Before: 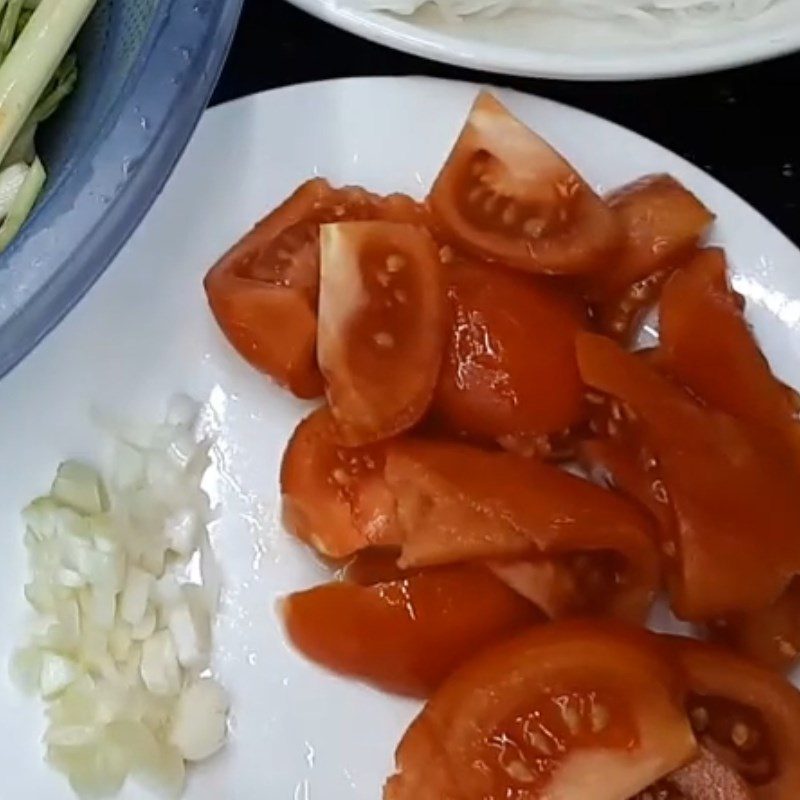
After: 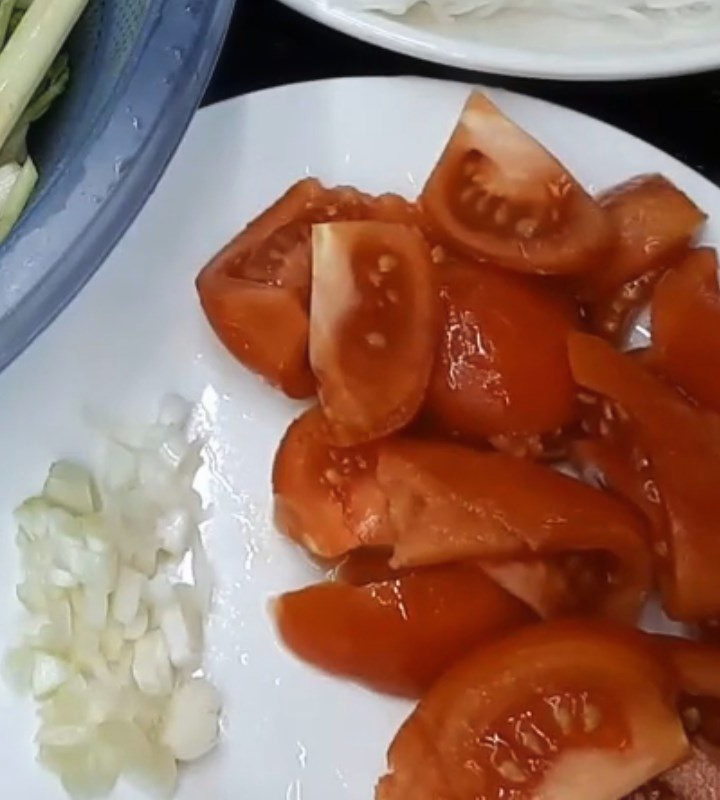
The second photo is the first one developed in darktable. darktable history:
haze removal: strength -0.1, adaptive false
crop and rotate: left 1.088%, right 8.807%
